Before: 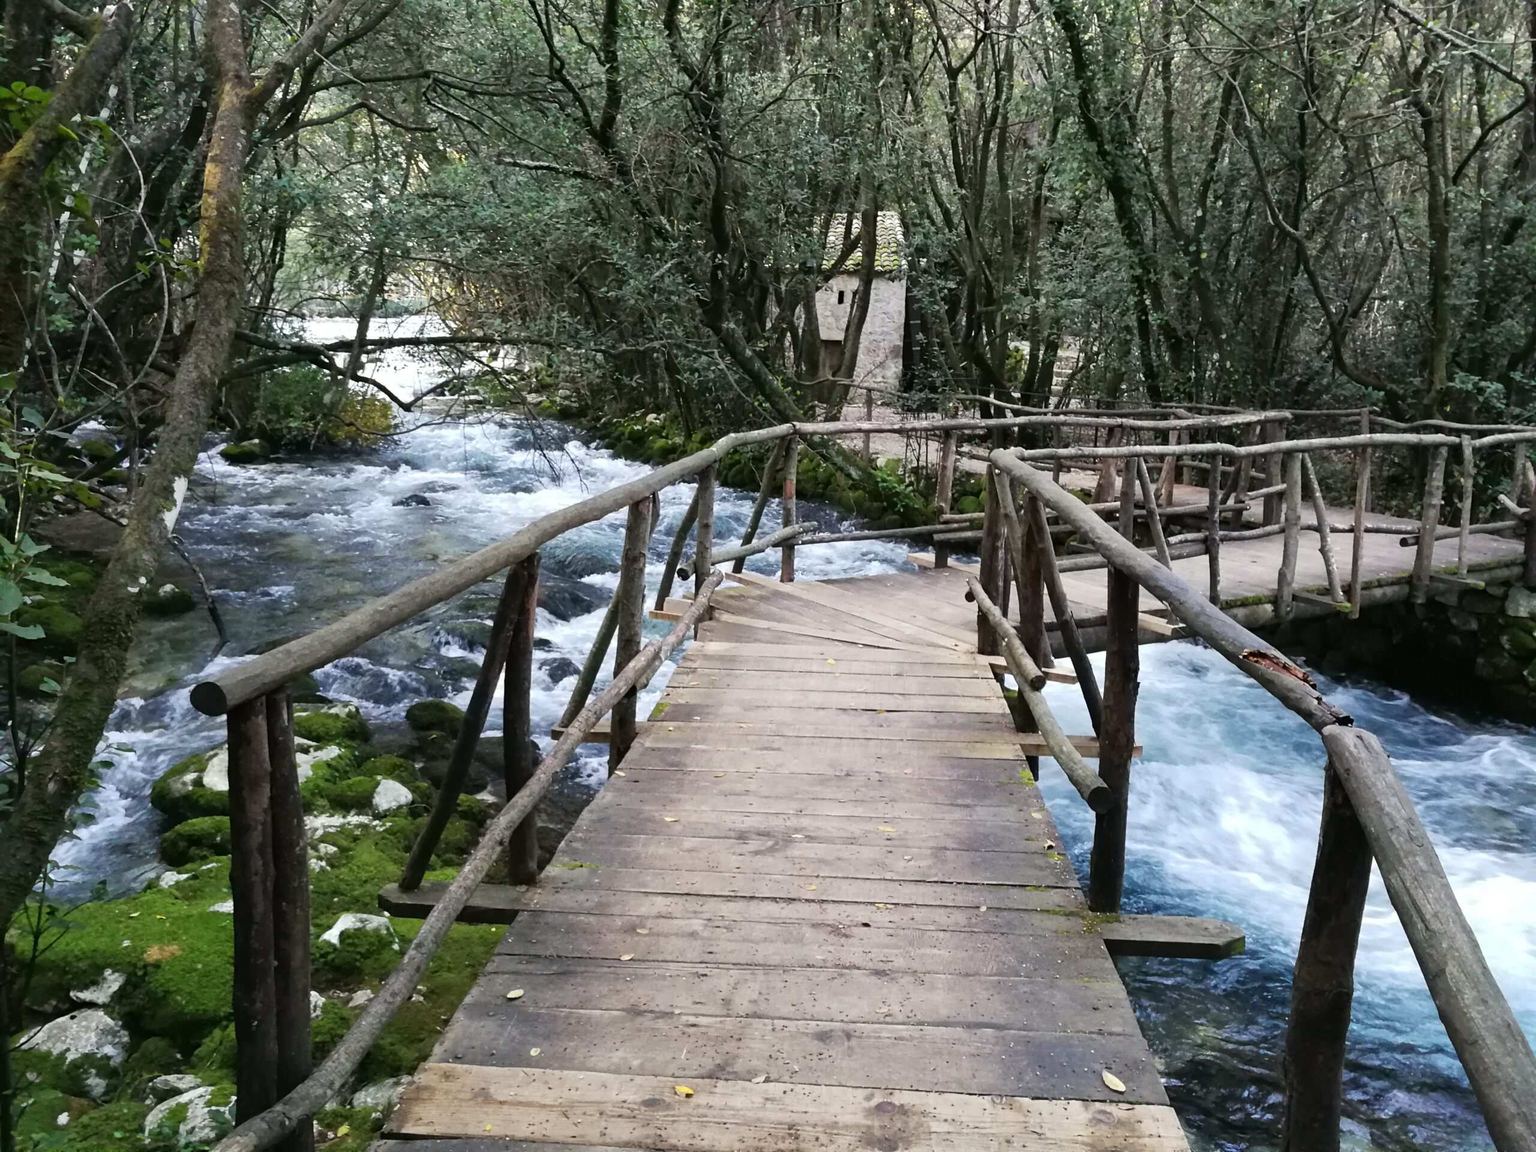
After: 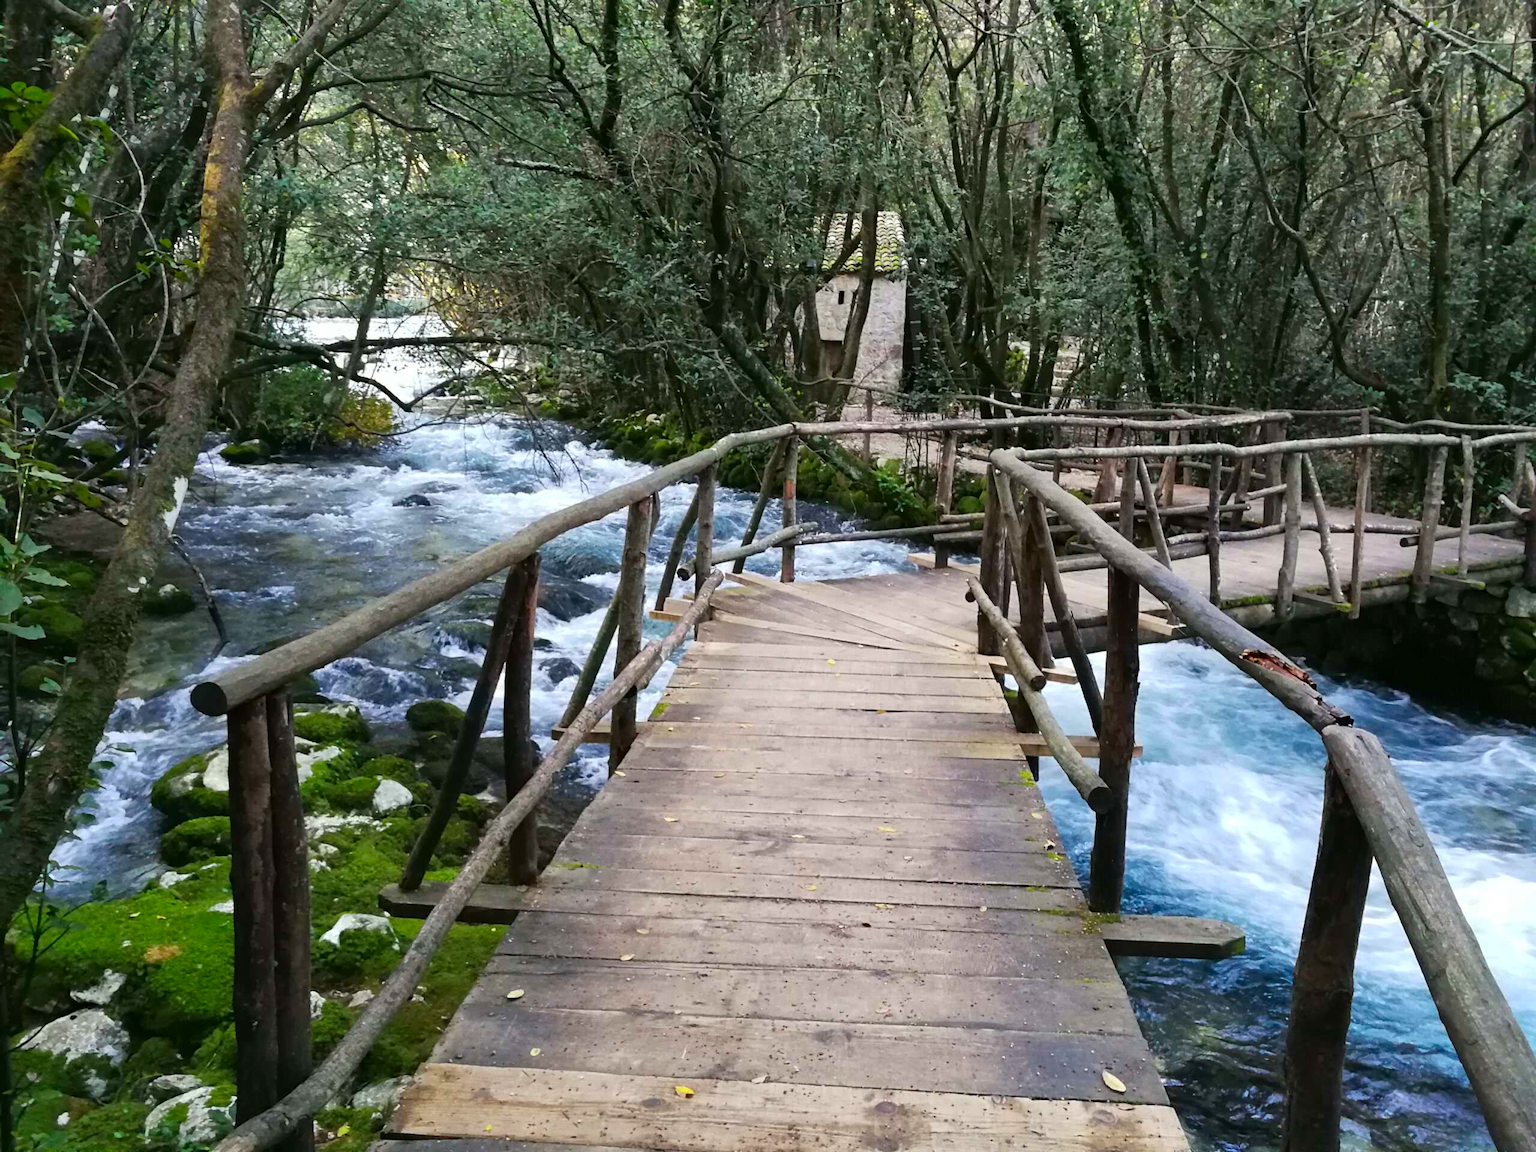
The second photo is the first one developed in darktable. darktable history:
color correction: highlights b* 0.065, saturation 1.34
